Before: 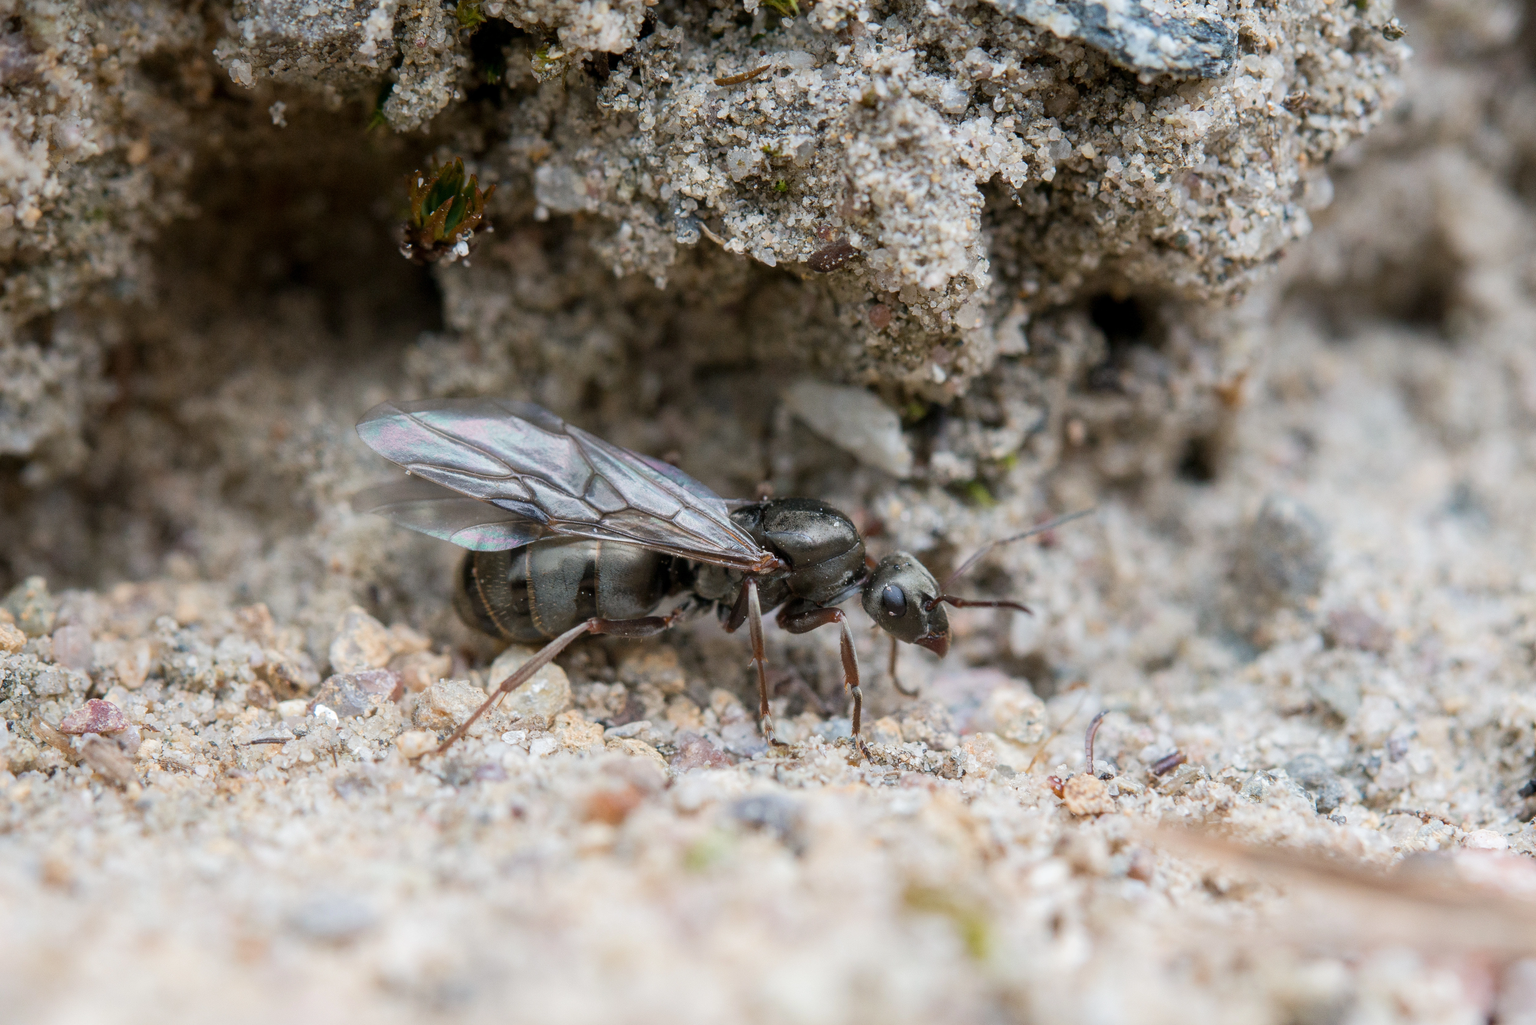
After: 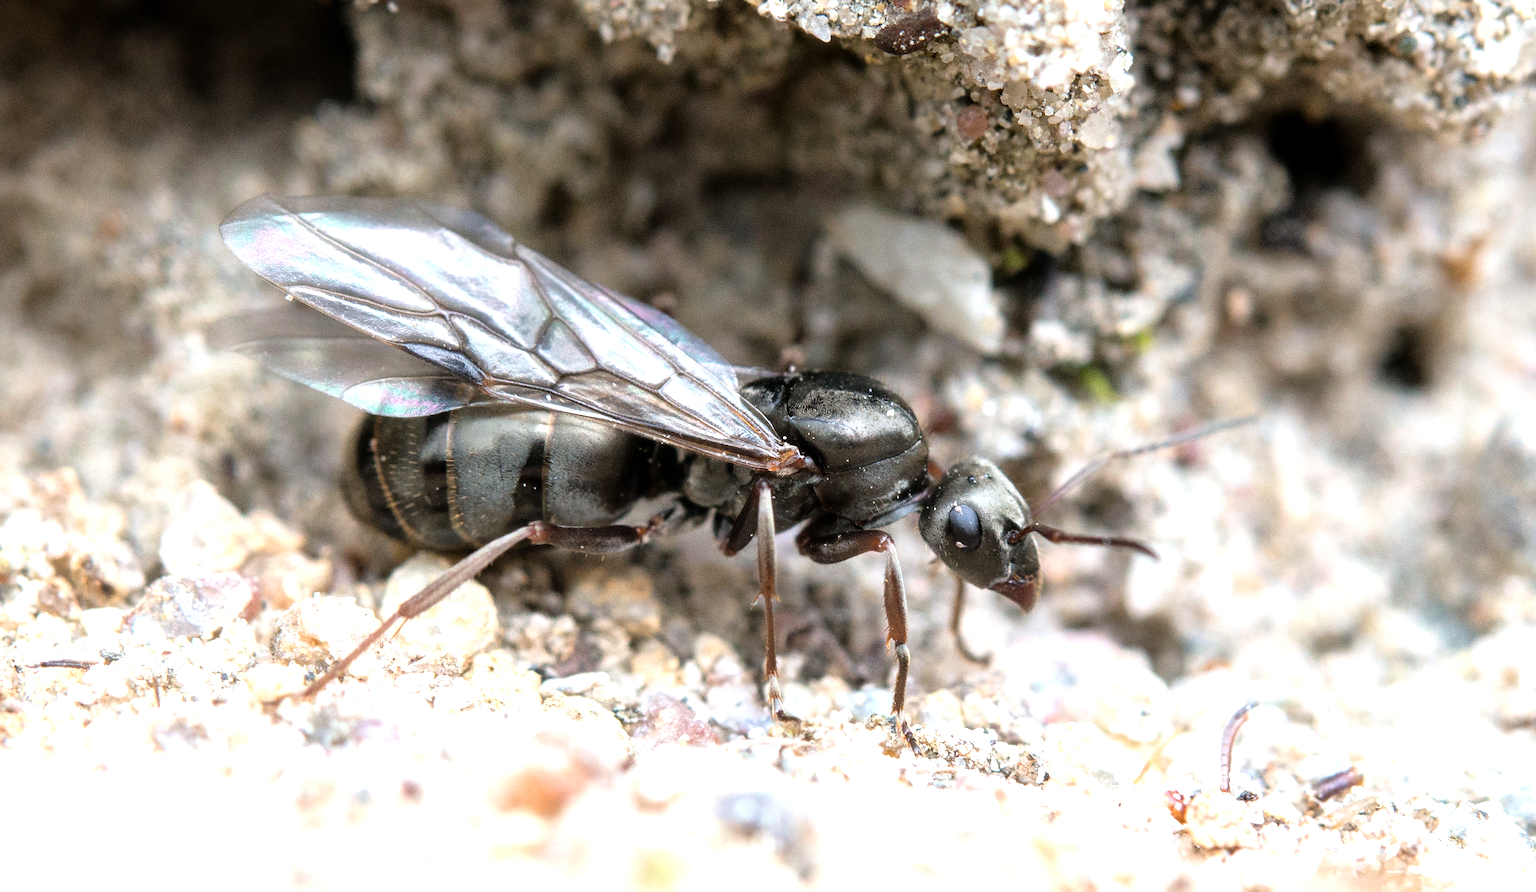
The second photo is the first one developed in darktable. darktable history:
crop and rotate: angle -3.97°, left 9.871%, top 20.551%, right 12.492%, bottom 11.894%
tone equalizer: -8 EV -1.11 EV, -7 EV -0.977 EV, -6 EV -0.901 EV, -5 EV -0.567 EV, -3 EV 0.577 EV, -2 EV 0.86 EV, -1 EV 0.995 EV, +0 EV 1.08 EV
